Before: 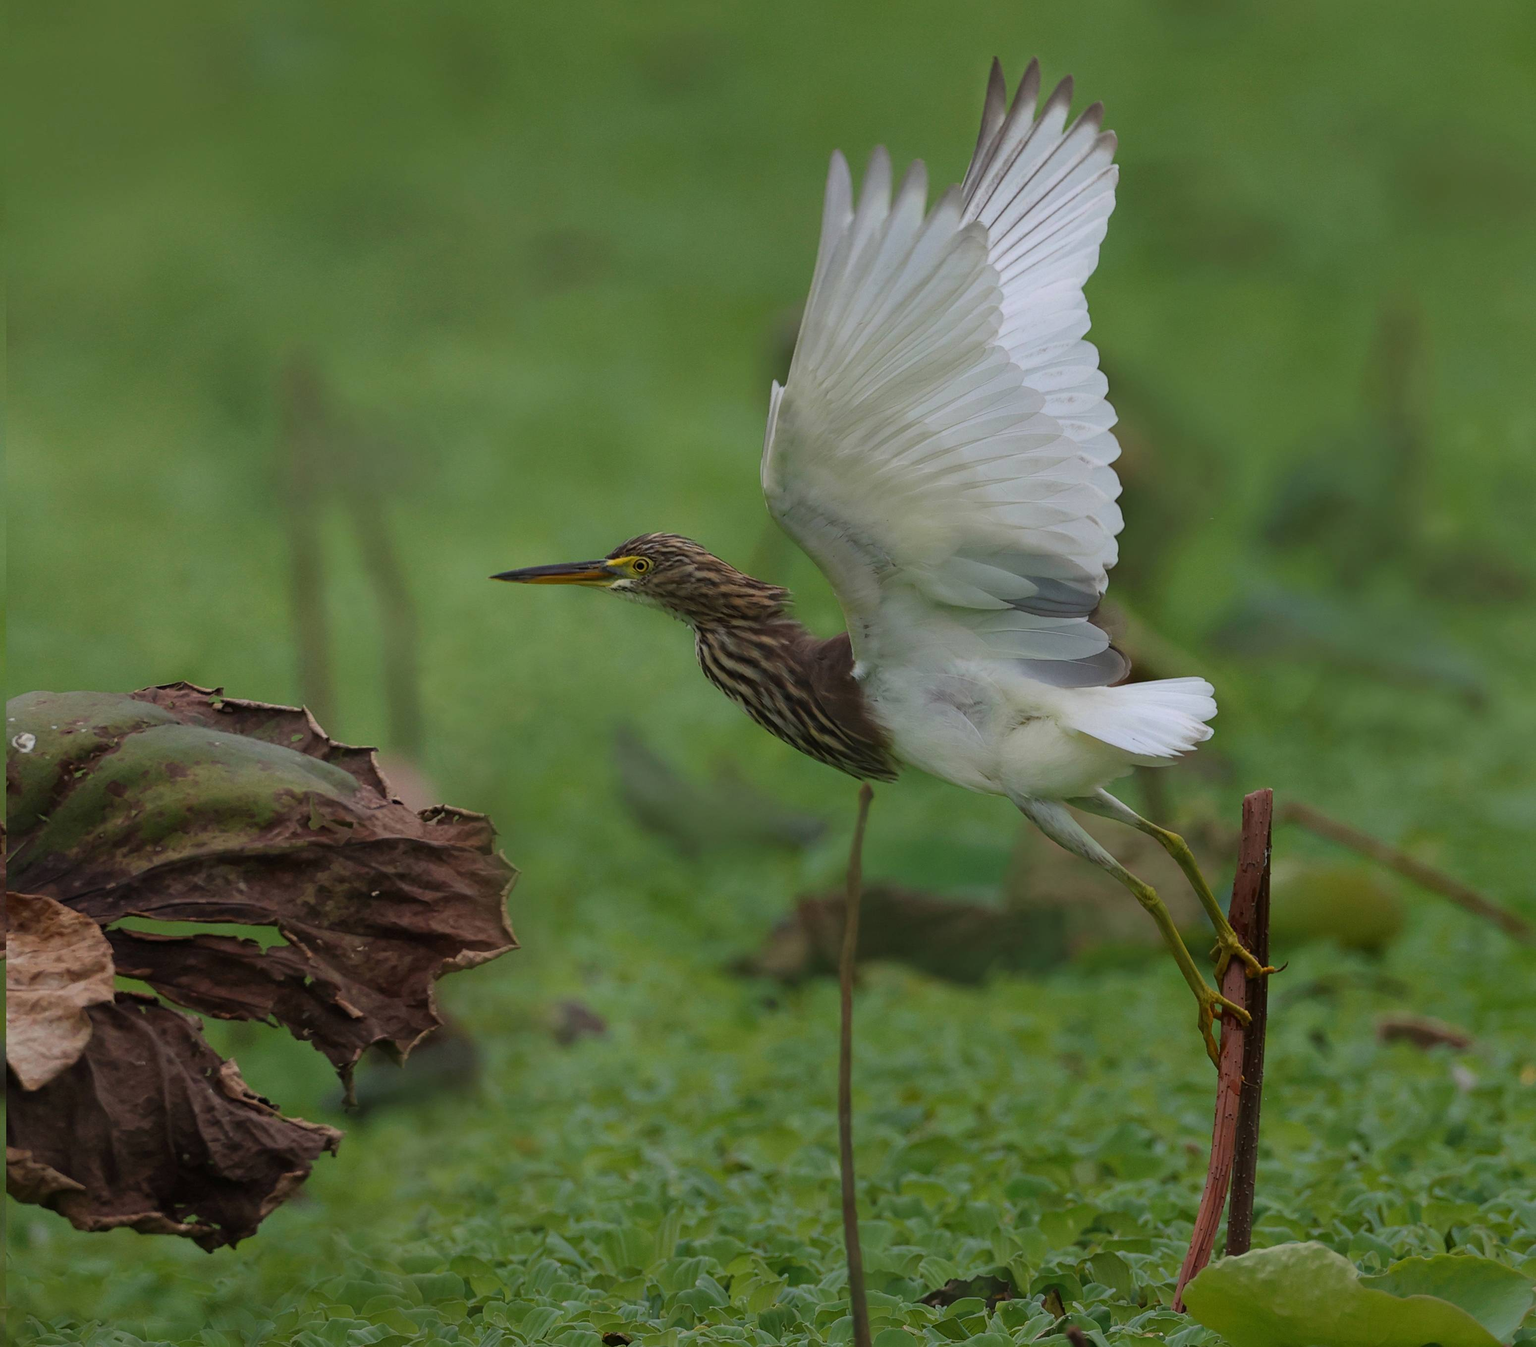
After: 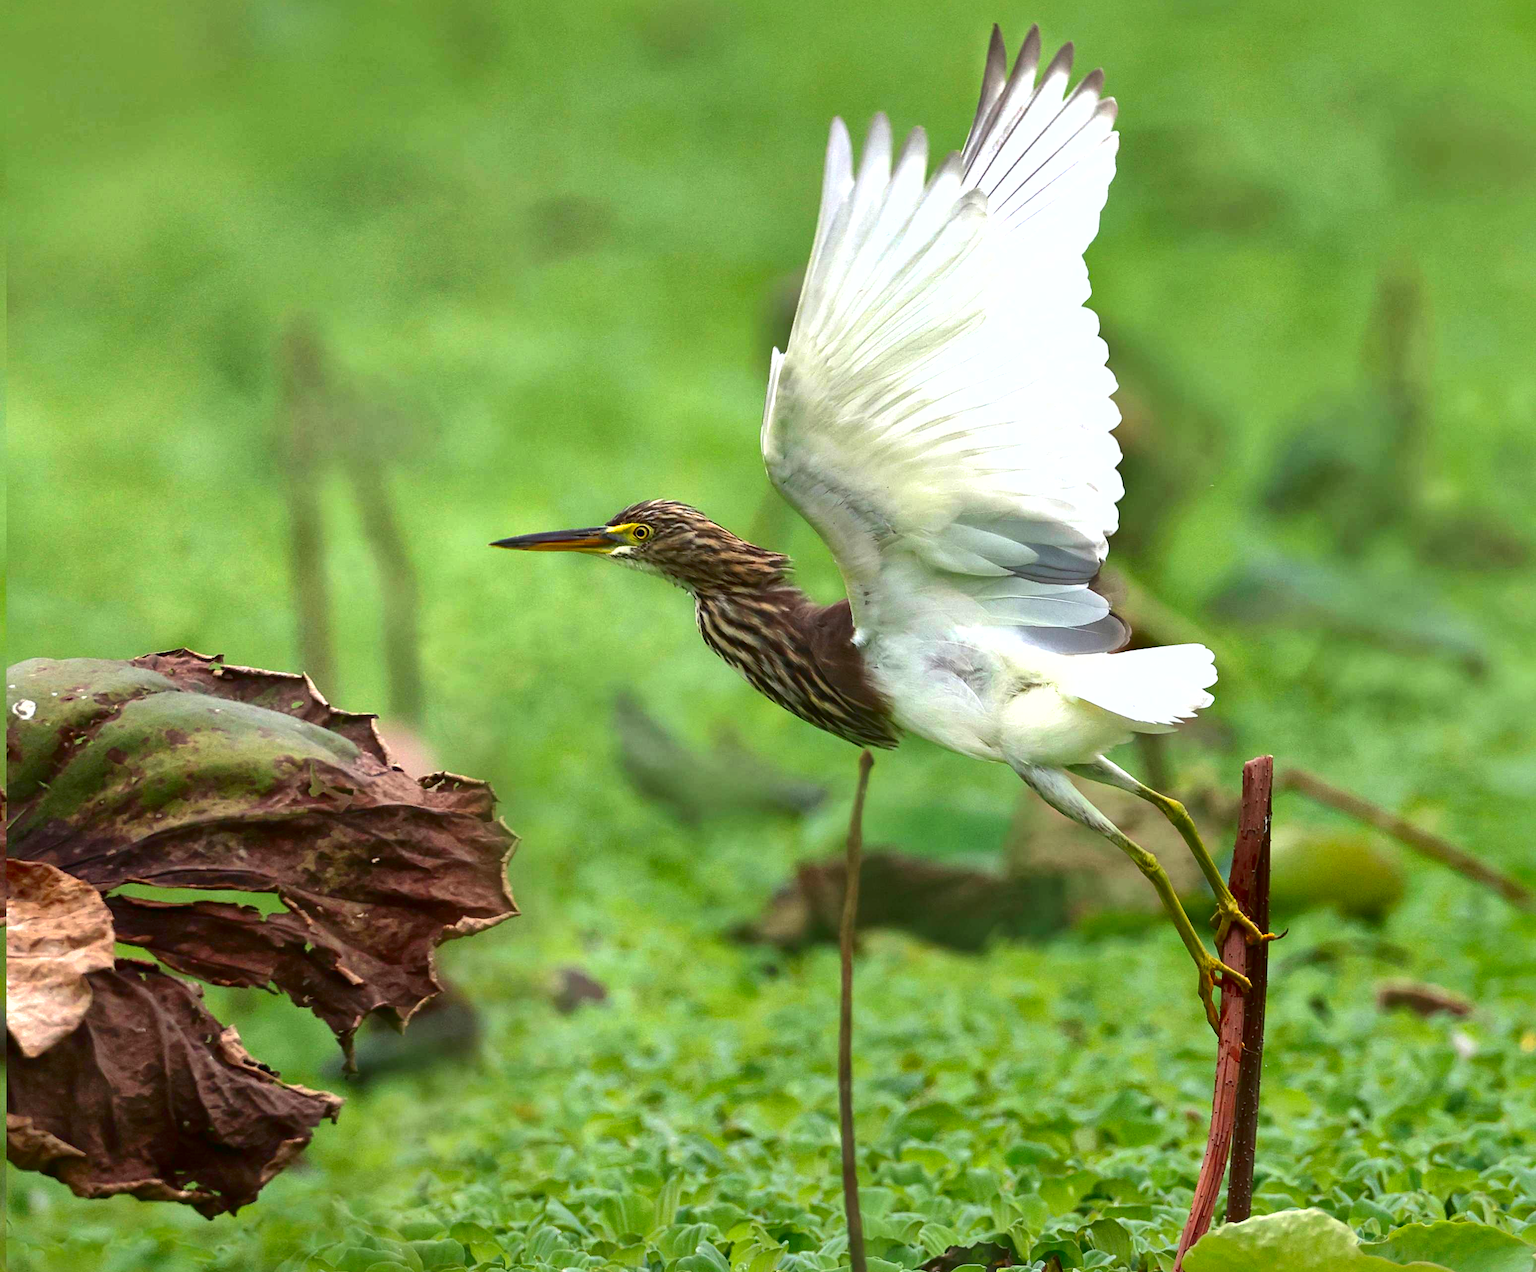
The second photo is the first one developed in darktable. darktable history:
crop and rotate: top 2.479%, bottom 3.018%
contrast brightness saturation: contrast 0.19, brightness -0.24, saturation 0.11
exposure: black level correction 0, exposure 1.7 EV, compensate exposure bias true, compensate highlight preservation false
shadows and highlights: on, module defaults
